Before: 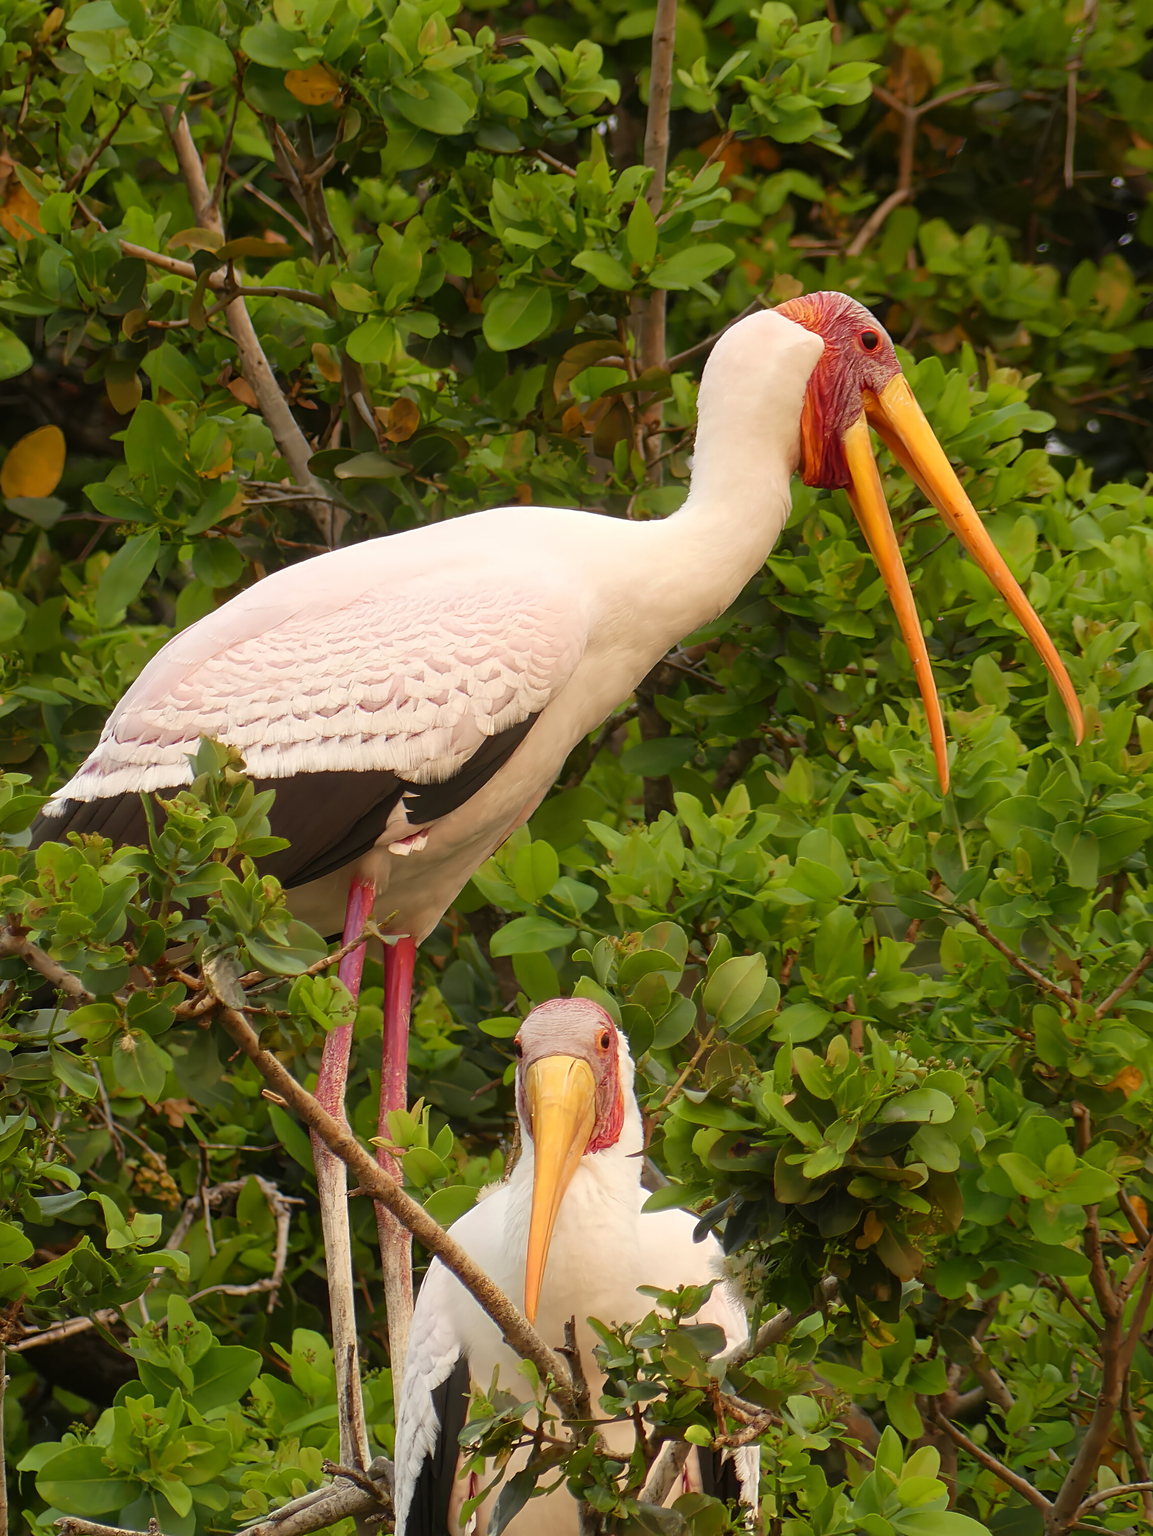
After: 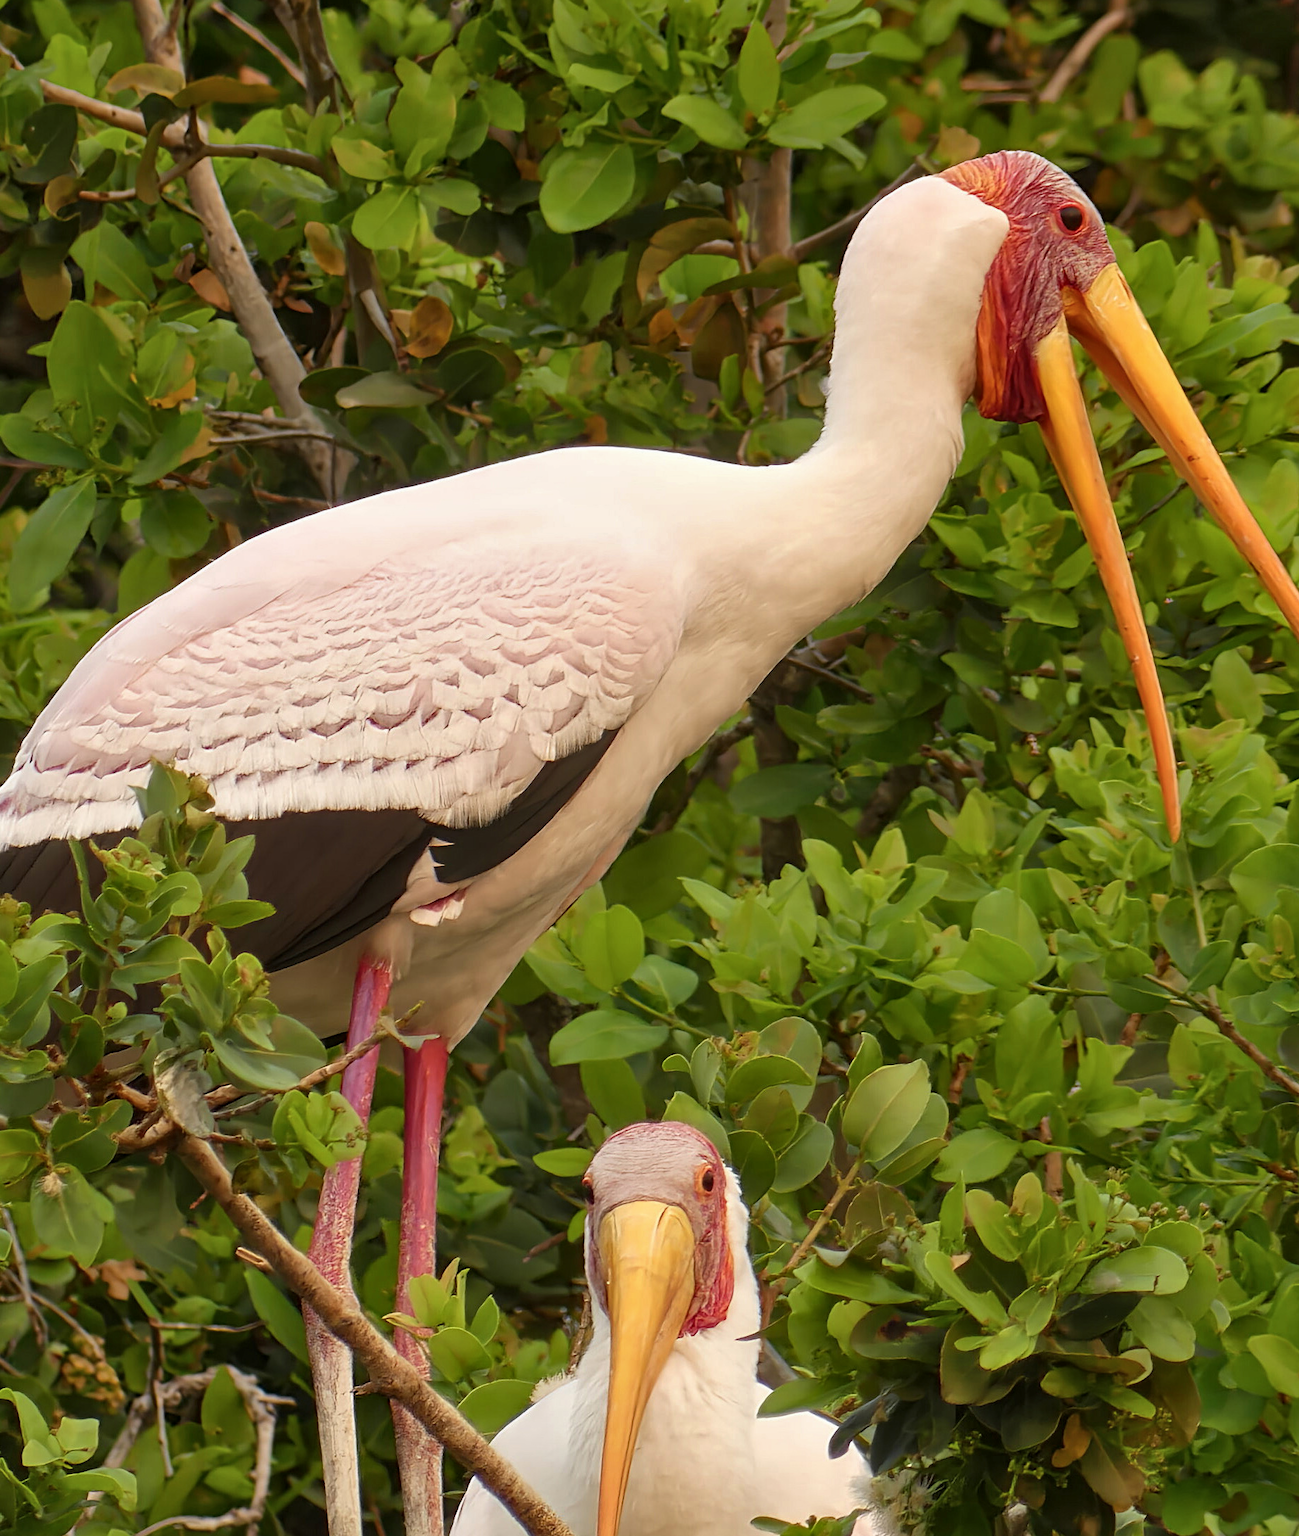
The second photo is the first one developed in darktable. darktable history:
white balance: emerald 1
local contrast: highlights 100%, shadows 100%, detail 120%, midtone range 0.2
color calibration: illuminant same as pipeline (D50), adaptation none (bypass), gamut compression 1.72
shadows and highlights: shadows 43.71, white point adjustment -1.46, soften with gaussian
crop: left 7.856%, top 11.836%, right 10.12%, bottom 15.387%
